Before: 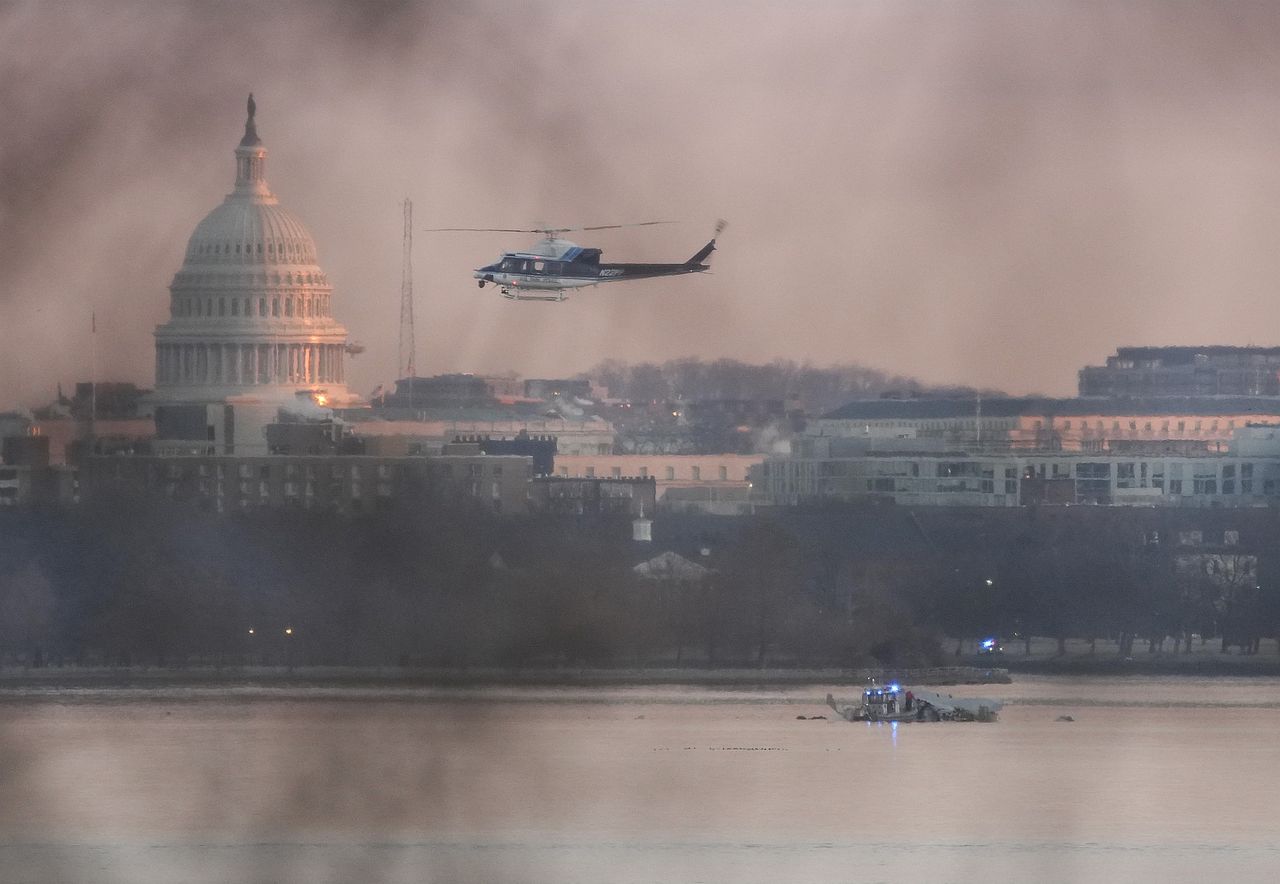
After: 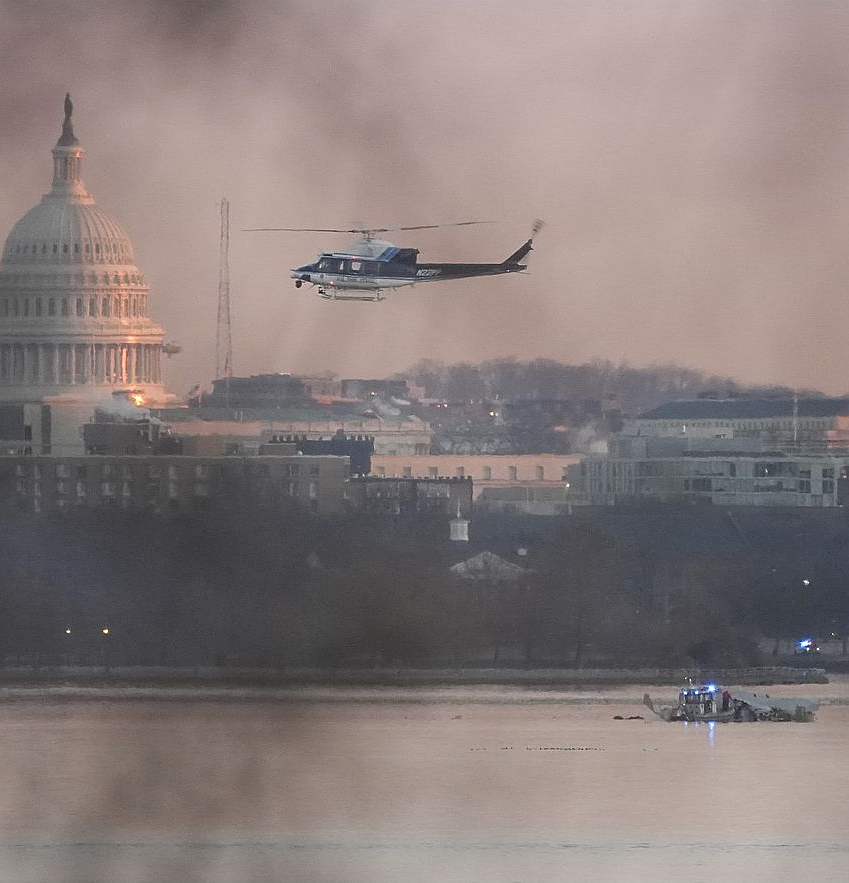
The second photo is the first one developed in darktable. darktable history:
crop and rotate: left 14.301%, right 19.339%
sharpen: on, module defaults
